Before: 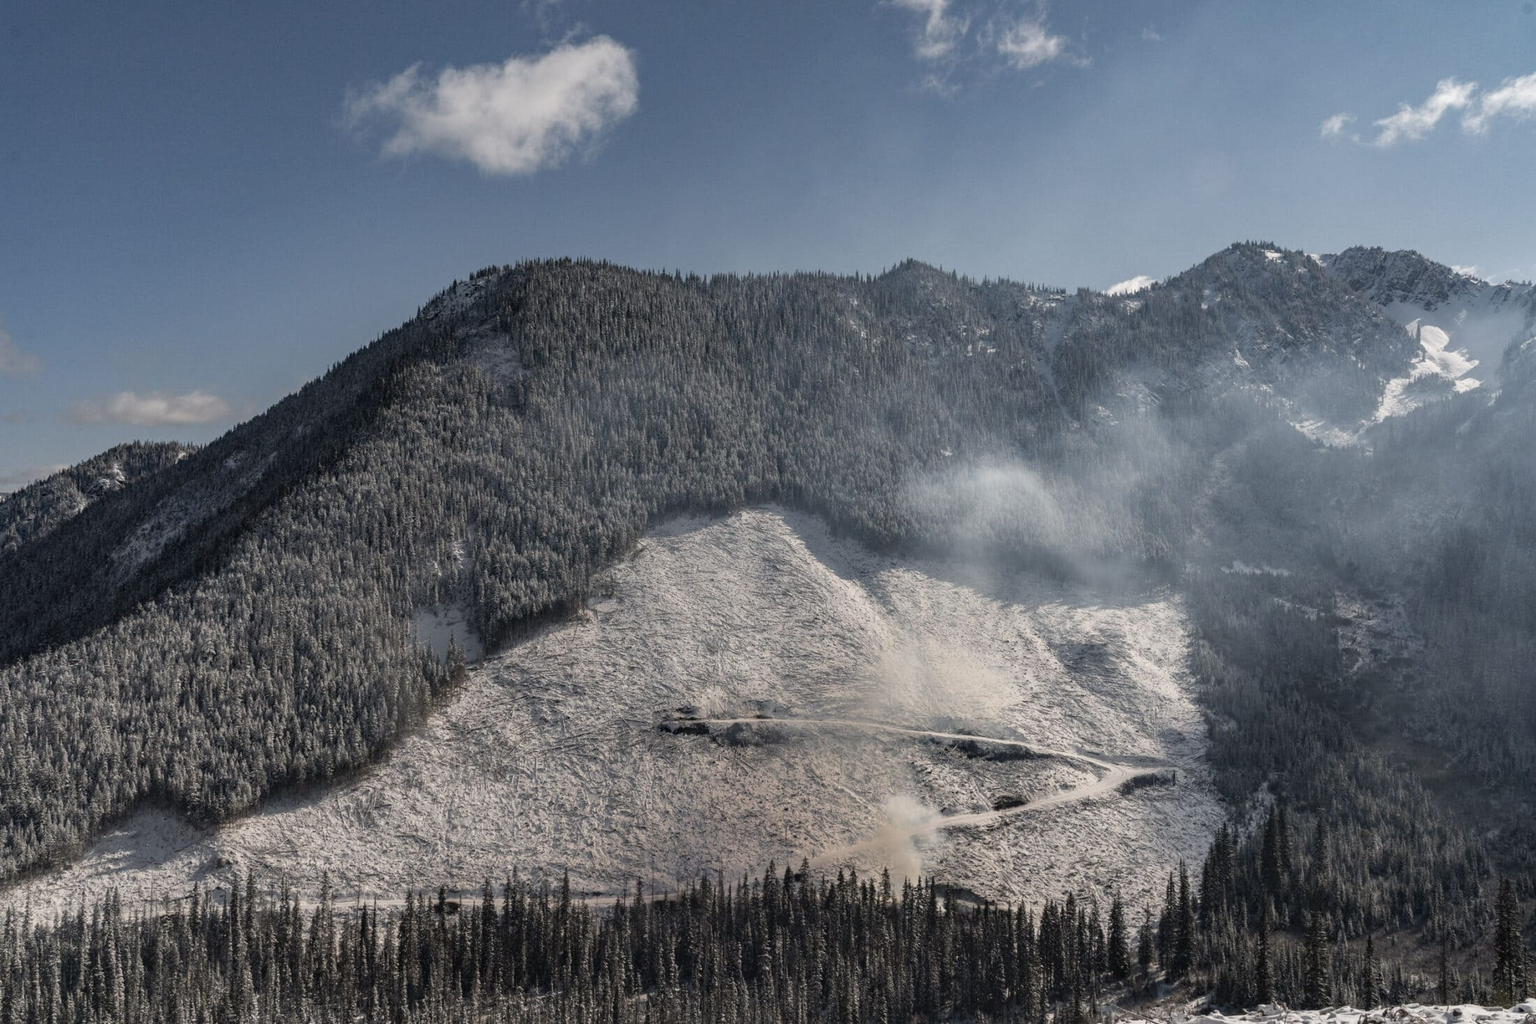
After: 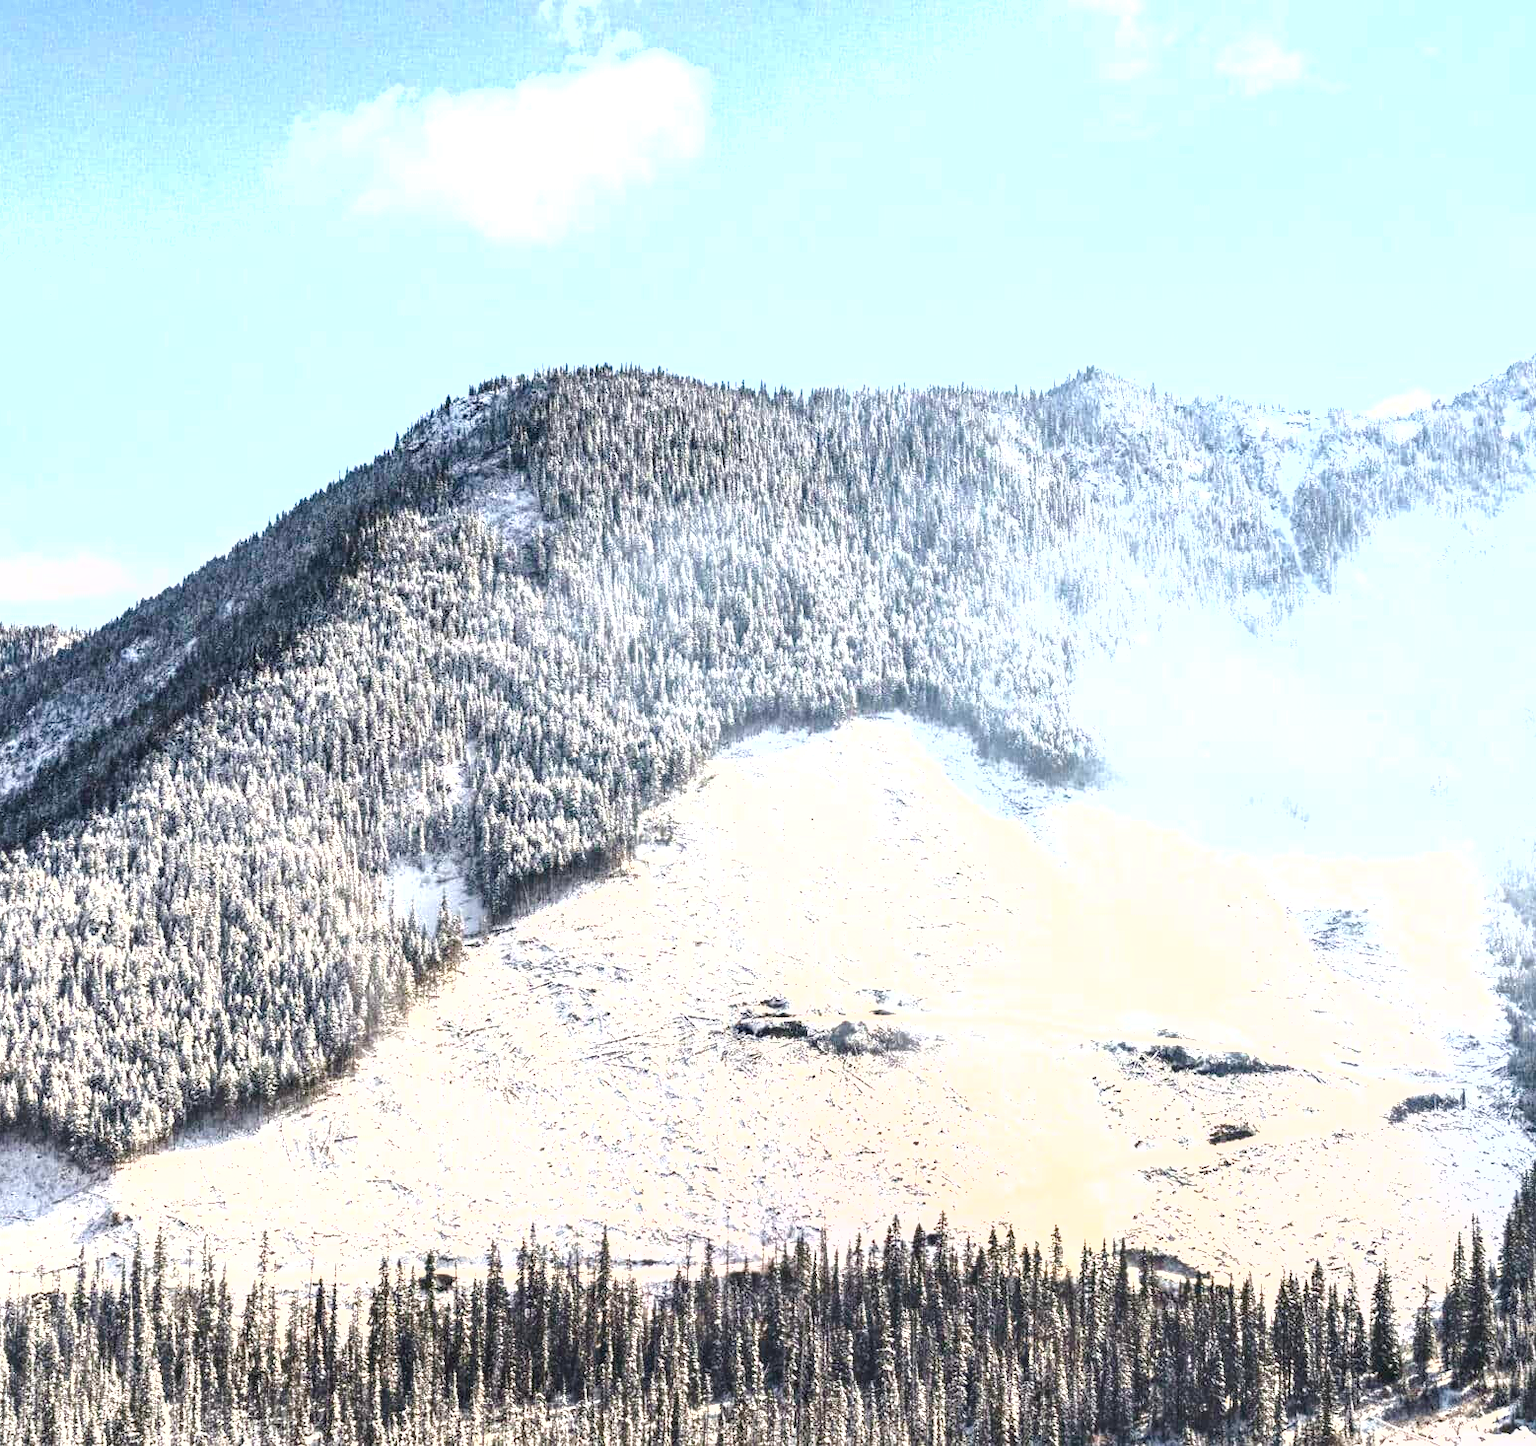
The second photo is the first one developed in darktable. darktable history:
exposure: black level correction 0, exposure 2.341 EV, compensate exposure bias true, compensate highlight preservation false
crop and rotate: left 8.979%, right 20.163%
color balance rgb: perceptual saturation grading › global saturation 34.768%, perceptual saturation grading › highlights -29.868%, perceptual saturation grading › shadows 35.272%, global vibrance 20%
local contrast: on, module defaults
shadows and highlights: shadows 25.77, highlights -24.19
tone equalizer: -8 EV -0.747 EV, -7 EV -0.703 EV, -6 EV -0.562 EV, -5 EV -0.408 EV, -3 EV 0.384 EV, -2 EV 0.6 EV, -1 EV 0.682 EV, +0 EV 0.723 EV, edges refinement/feathering 500, mask exposure compensation -1.57 EV, preserve details no
